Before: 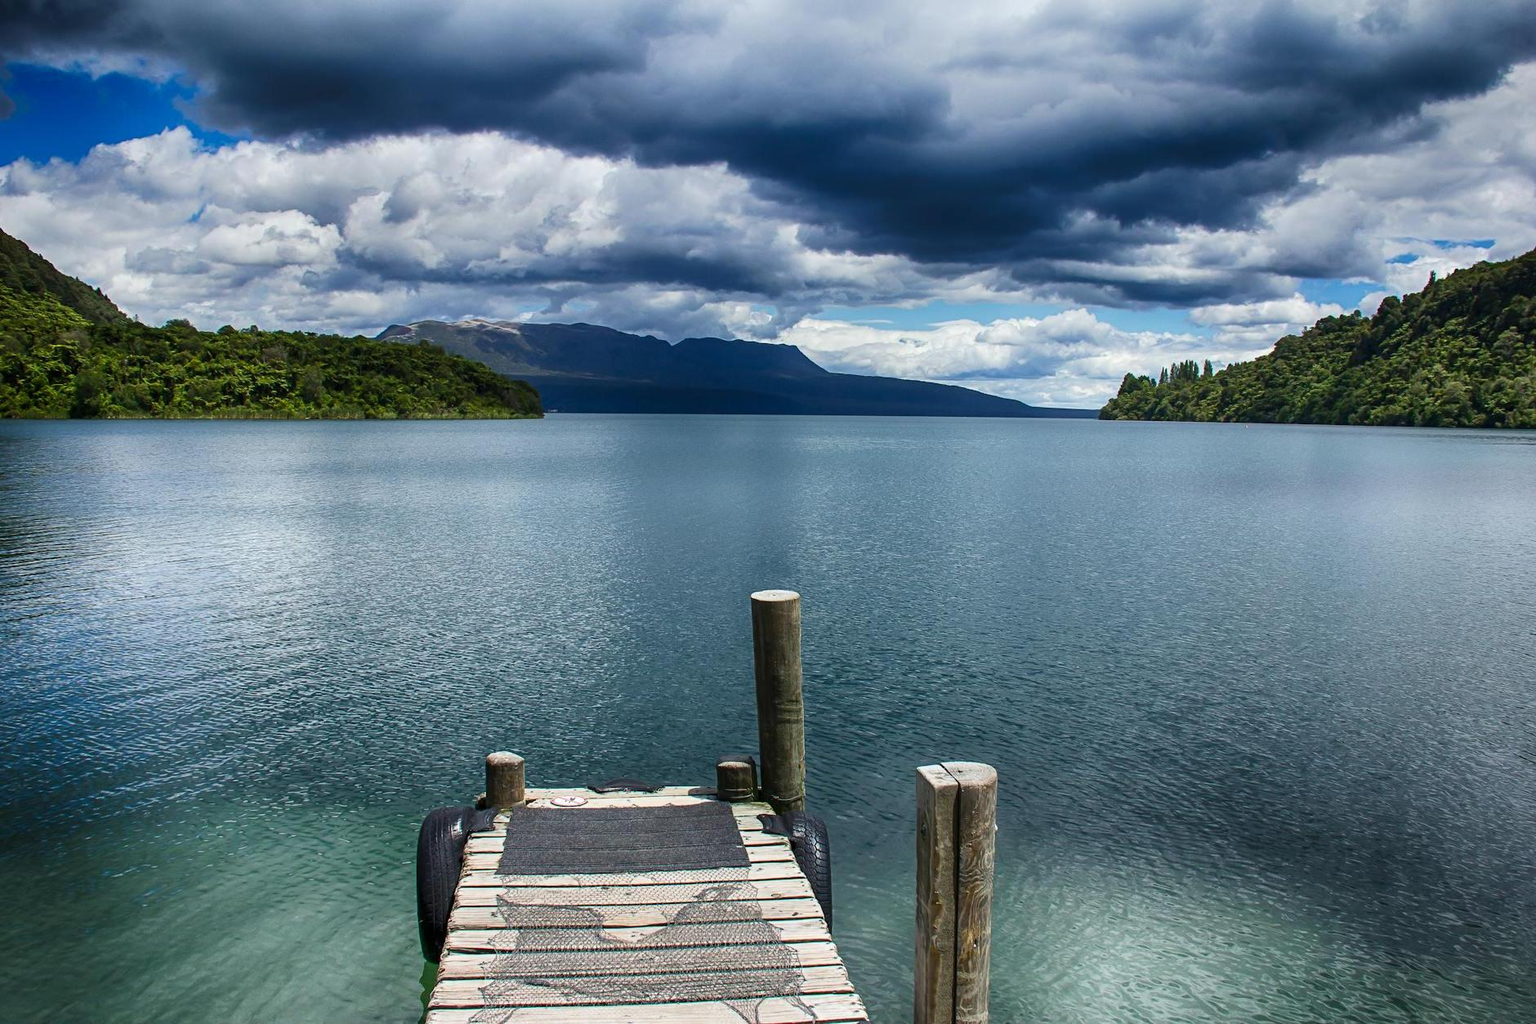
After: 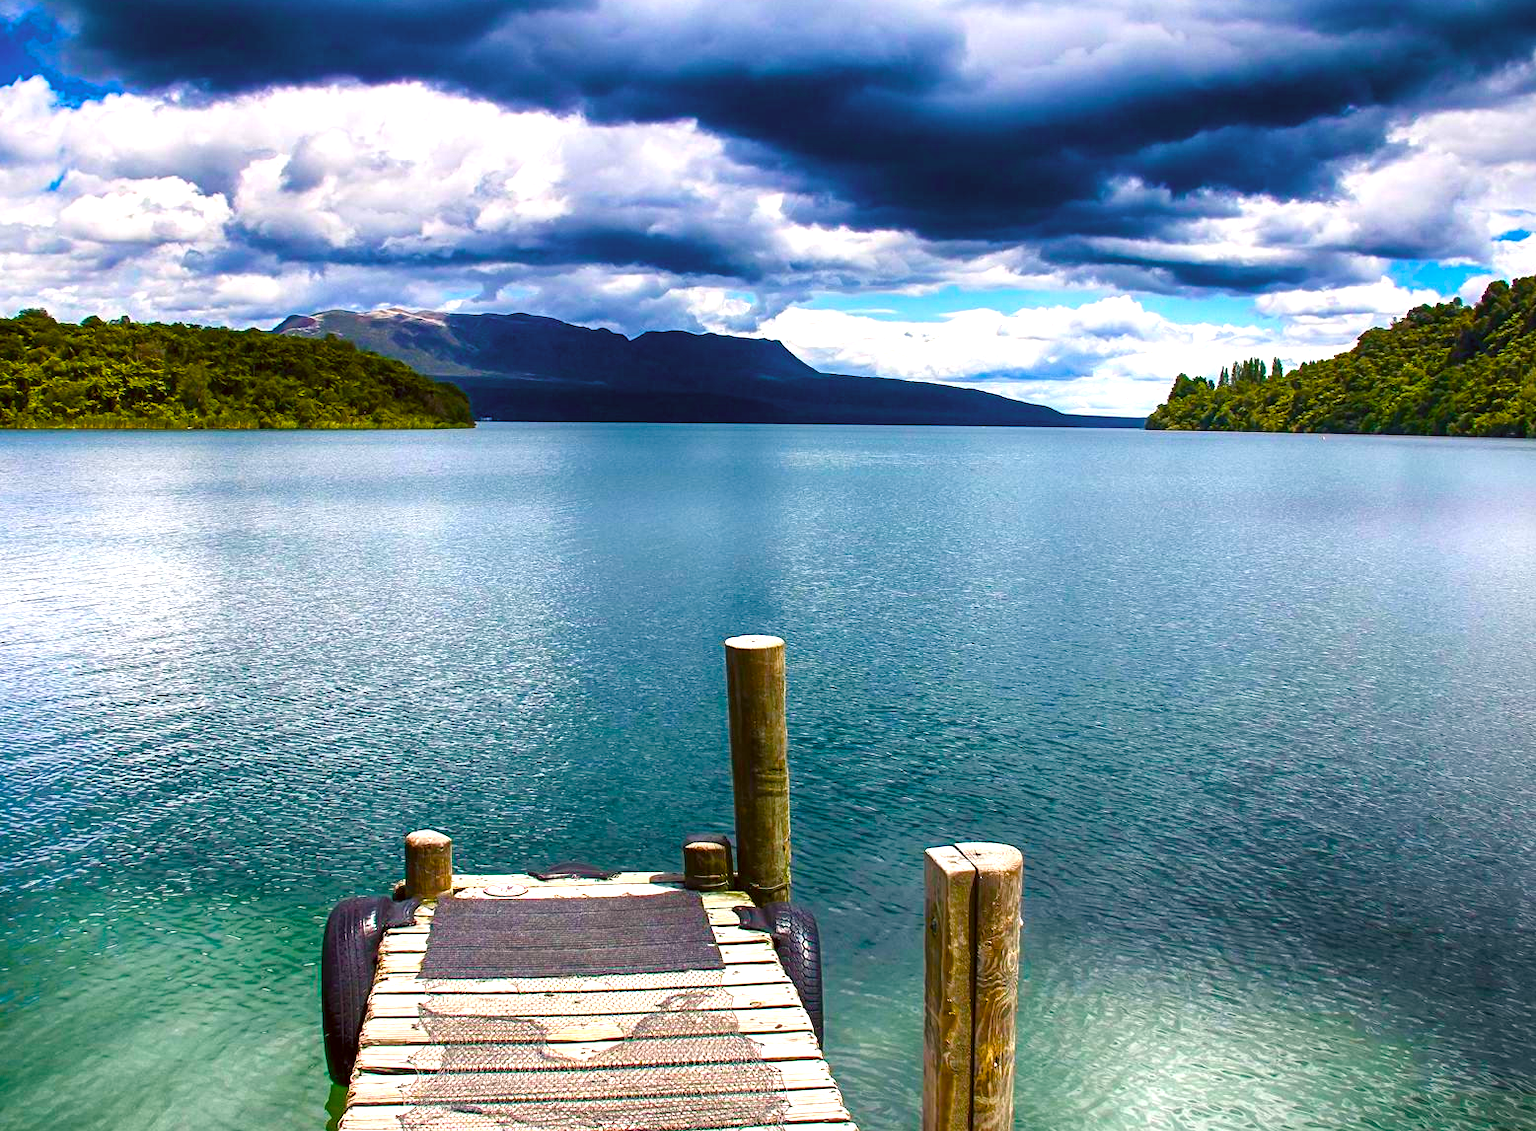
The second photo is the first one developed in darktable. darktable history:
crop: left 9.807%, top 6.259%, right 7.334%, bottom 2.177%
color correction: highlights a* 10.21, highlights b* 9.79, shadows a* 8.61, shadows b* 7.88, saturation 0.8
color balance rgb: linear chroma grading › global chroma 25%, perceptual saturation grading › global saturation 40%, perceptual saturation grading › highlights -50%, perceptual saturation grading › shadows 30%, perceptual brilliance grading › global brilliance 25%, global vibrance 60%
